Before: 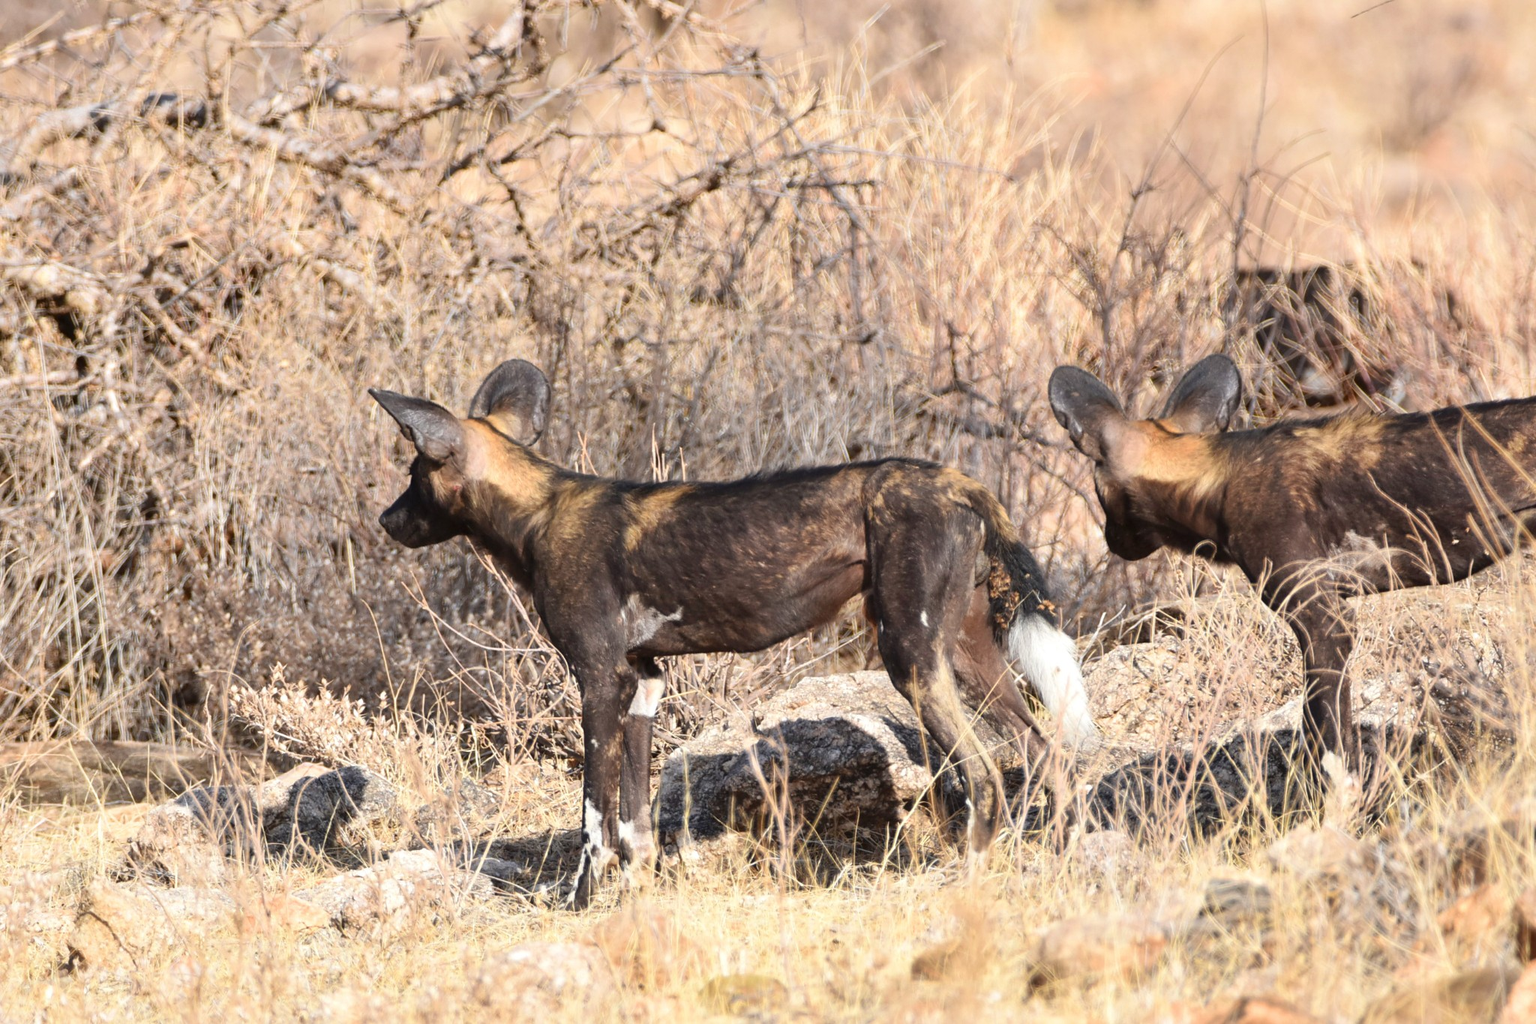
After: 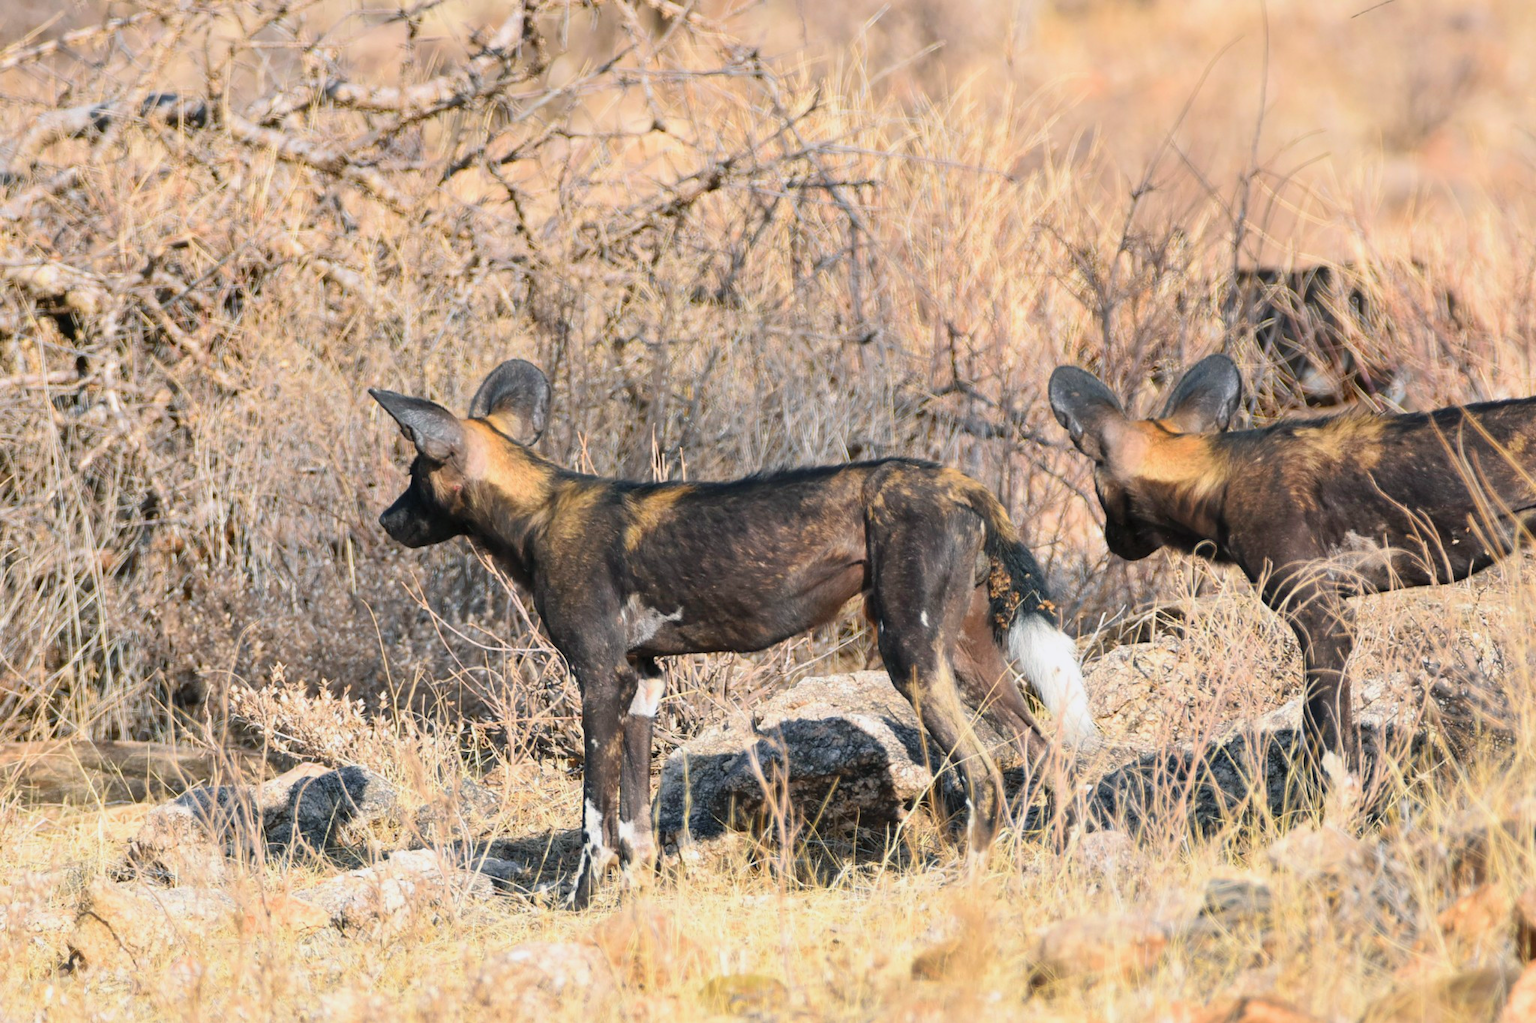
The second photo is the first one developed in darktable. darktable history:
contrast brightness saturation: contrast 0.03, brightness 0.057, saturation 0.12
color balance rgb: power › luminance -7.568%, power › chroma 1.078%, power › hue 216.98°, perceptual saturation grading › global saturation 19.889%, contrast -10.109%
levels: black 3.86%, levels [0.026, 0.507, 0.987]
